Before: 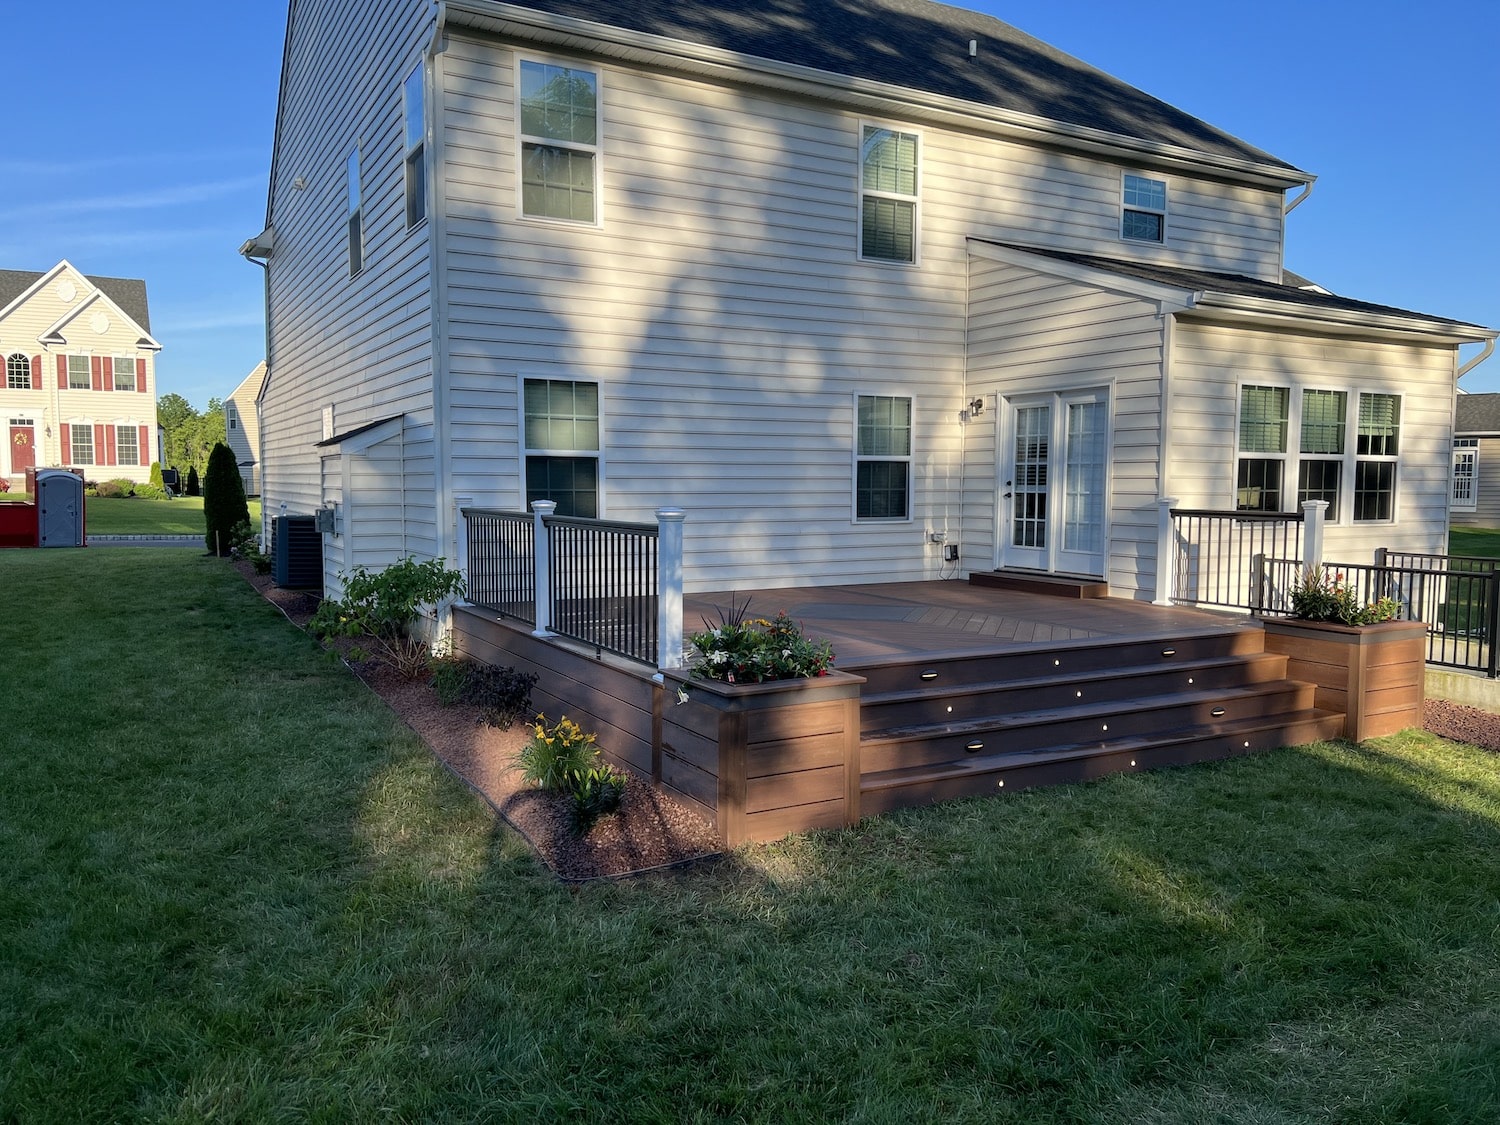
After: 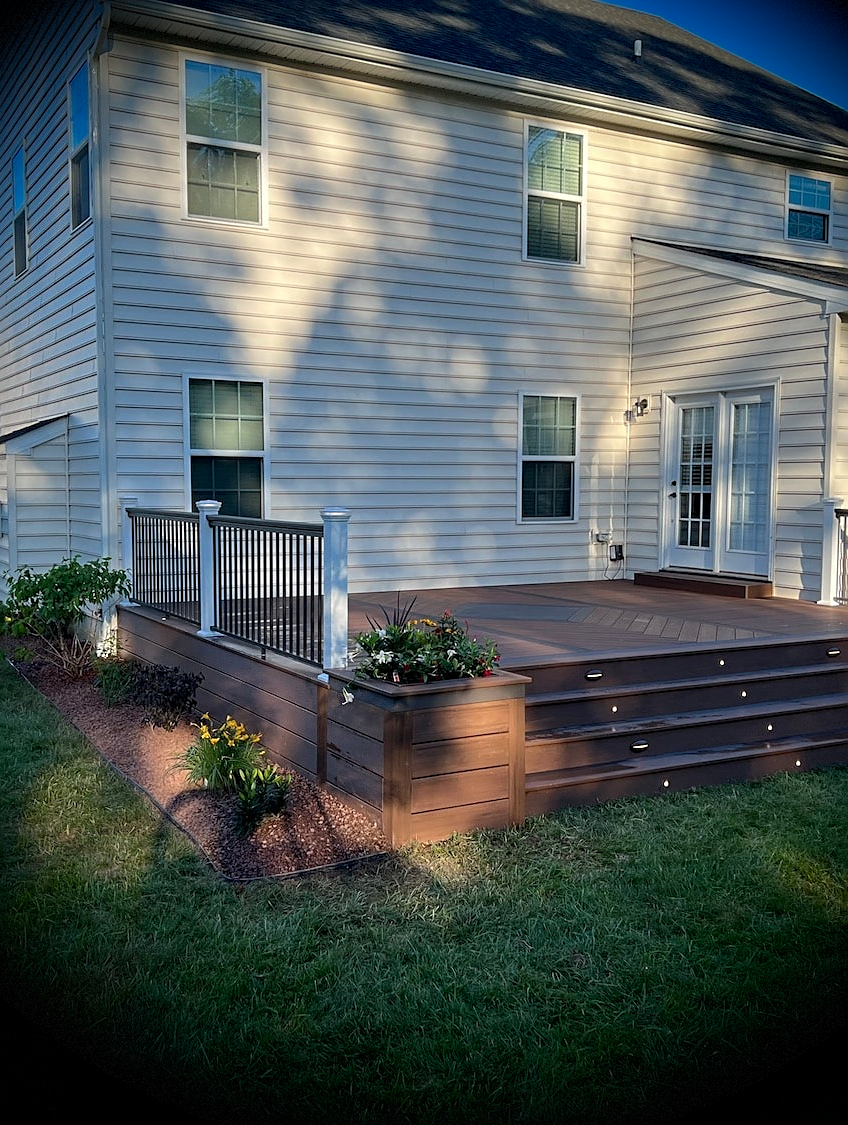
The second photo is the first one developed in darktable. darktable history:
crop and rotate: left 22.336%, right 21.098%
vignetting: fall-off start 67.23%, brightness -0.998, saturation 0.496, center (0.037, -0.092), width/height ratio 1.013, dithering 8-bit output
sharpen: on, module defaults
